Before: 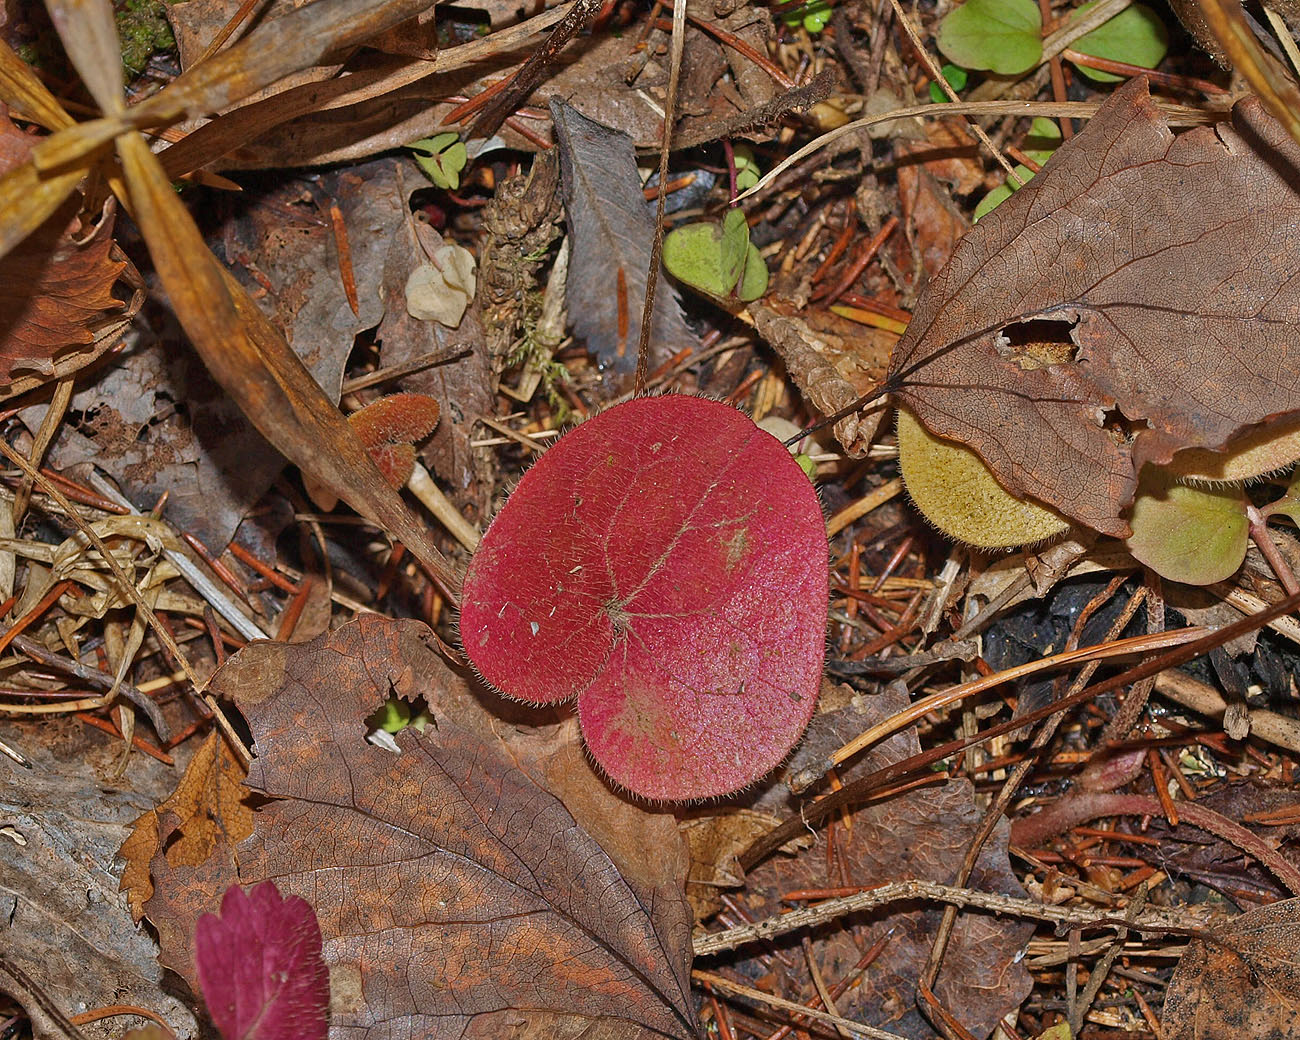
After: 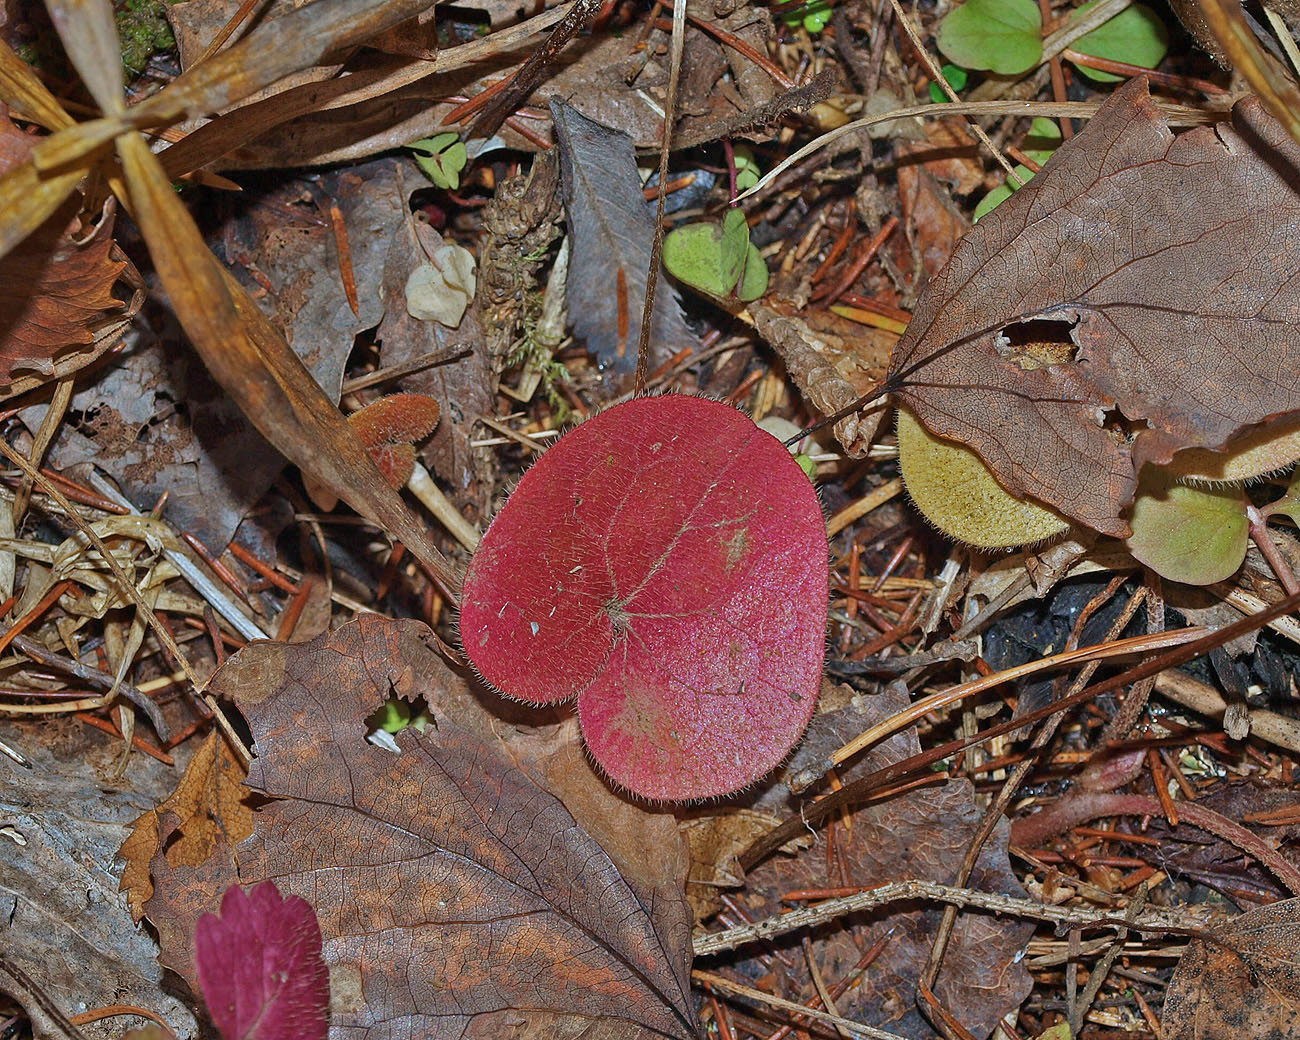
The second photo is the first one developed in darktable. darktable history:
color calibration: illuminant F (fluorescent), F source F9 (Cool White Deluxe 4150 K) – high CRI, x 0.374, y 0.373, temperature 4162.43 K
